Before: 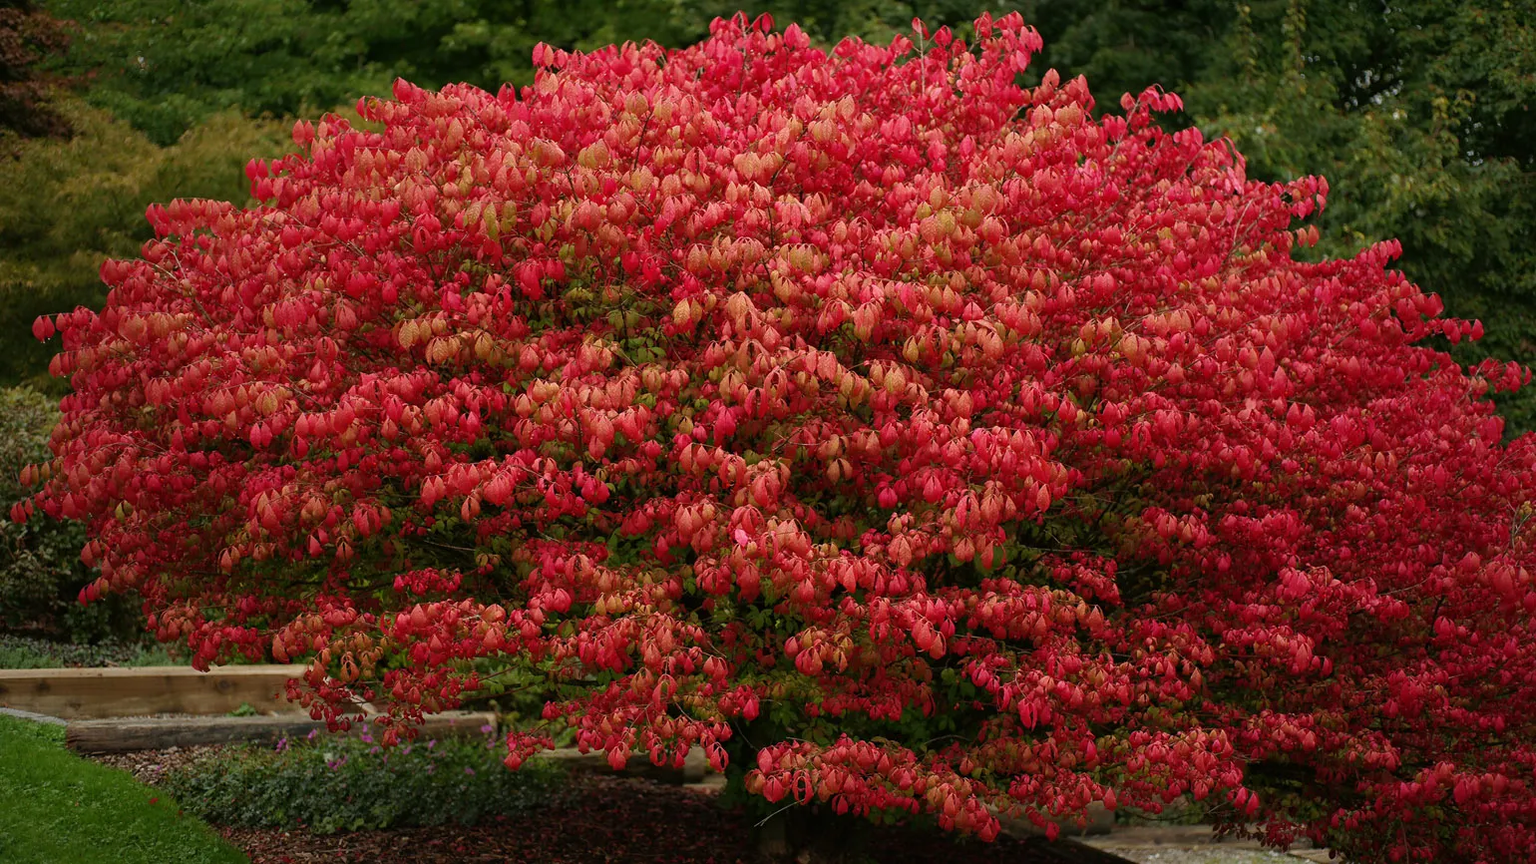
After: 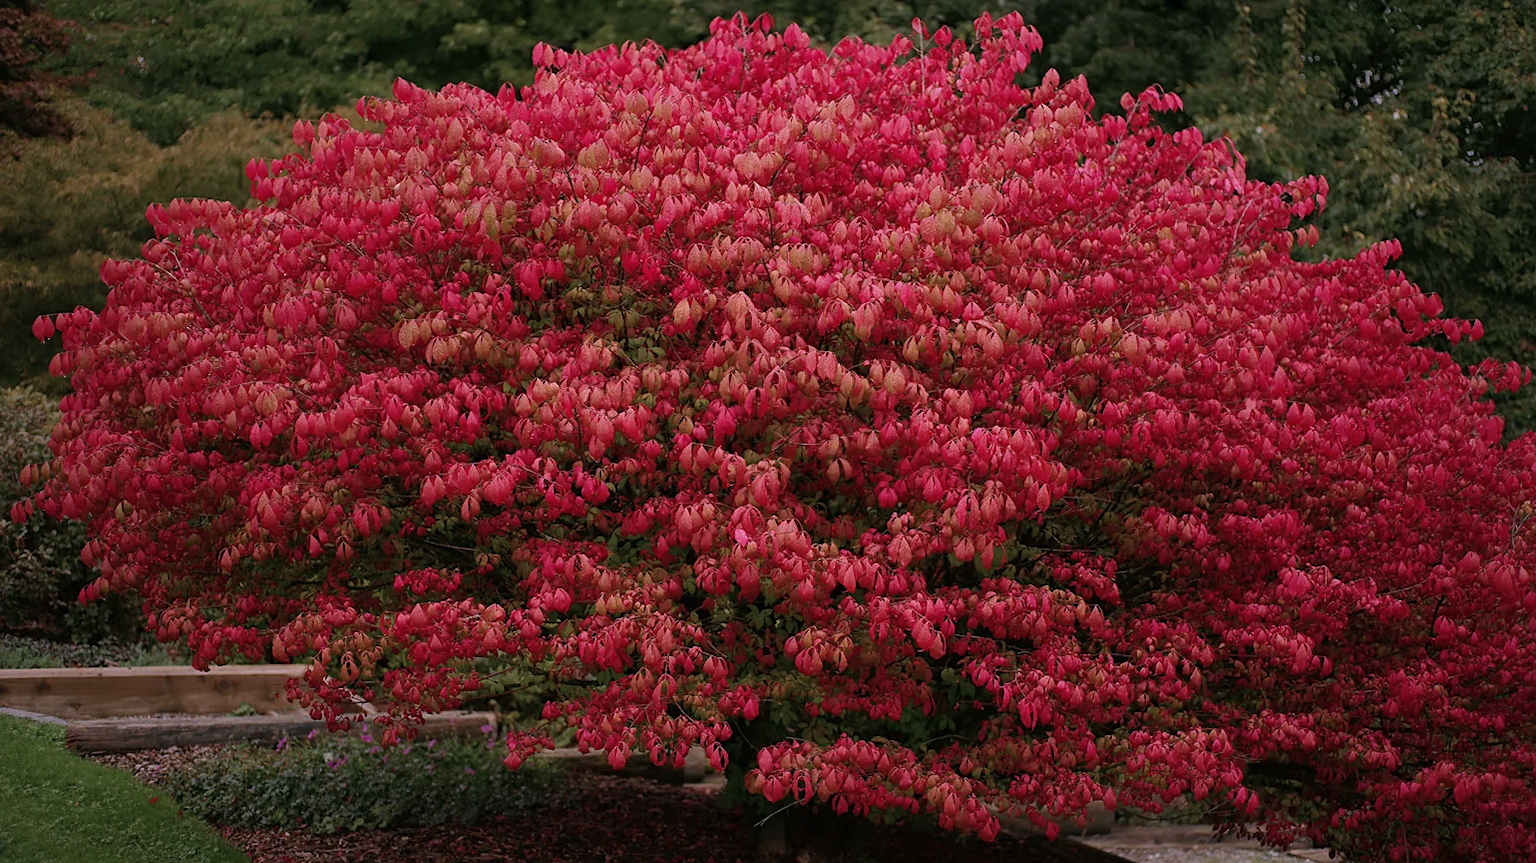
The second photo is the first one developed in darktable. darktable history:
color zones: curves: ch0 [(0, 0.5) (0.143, 0.5) (0.286, 0.5) (0.429, 0.504) (0.571, 0.5) (0.714, 0.509) (0.857, 0.5) (1, 0.5)]; ch1 [(0, 0.425) (0.143, 0.425) (0.286, 0.375) (0.429, 0.405) (0.571, 0.5) (0.714, 0.47) (0.857, 0.425) (1, 0.435)]; ch2 [(0, 0.5) (0.143, 0.5) (0.286, 0.5) (0.429, 0.517) (0.571, 0.5) (0.714, 0.51) (0.857, 0.5) (1, 0.5)]
color correction: highlights a* 15.91, highlights b* -19.92
sharpen: amount 0.211
tone curve: curves: ch0 [(0, 0) (0.568, 0.517) (0.8, 0.717) (1, 1)], color space Lab, independent channels
